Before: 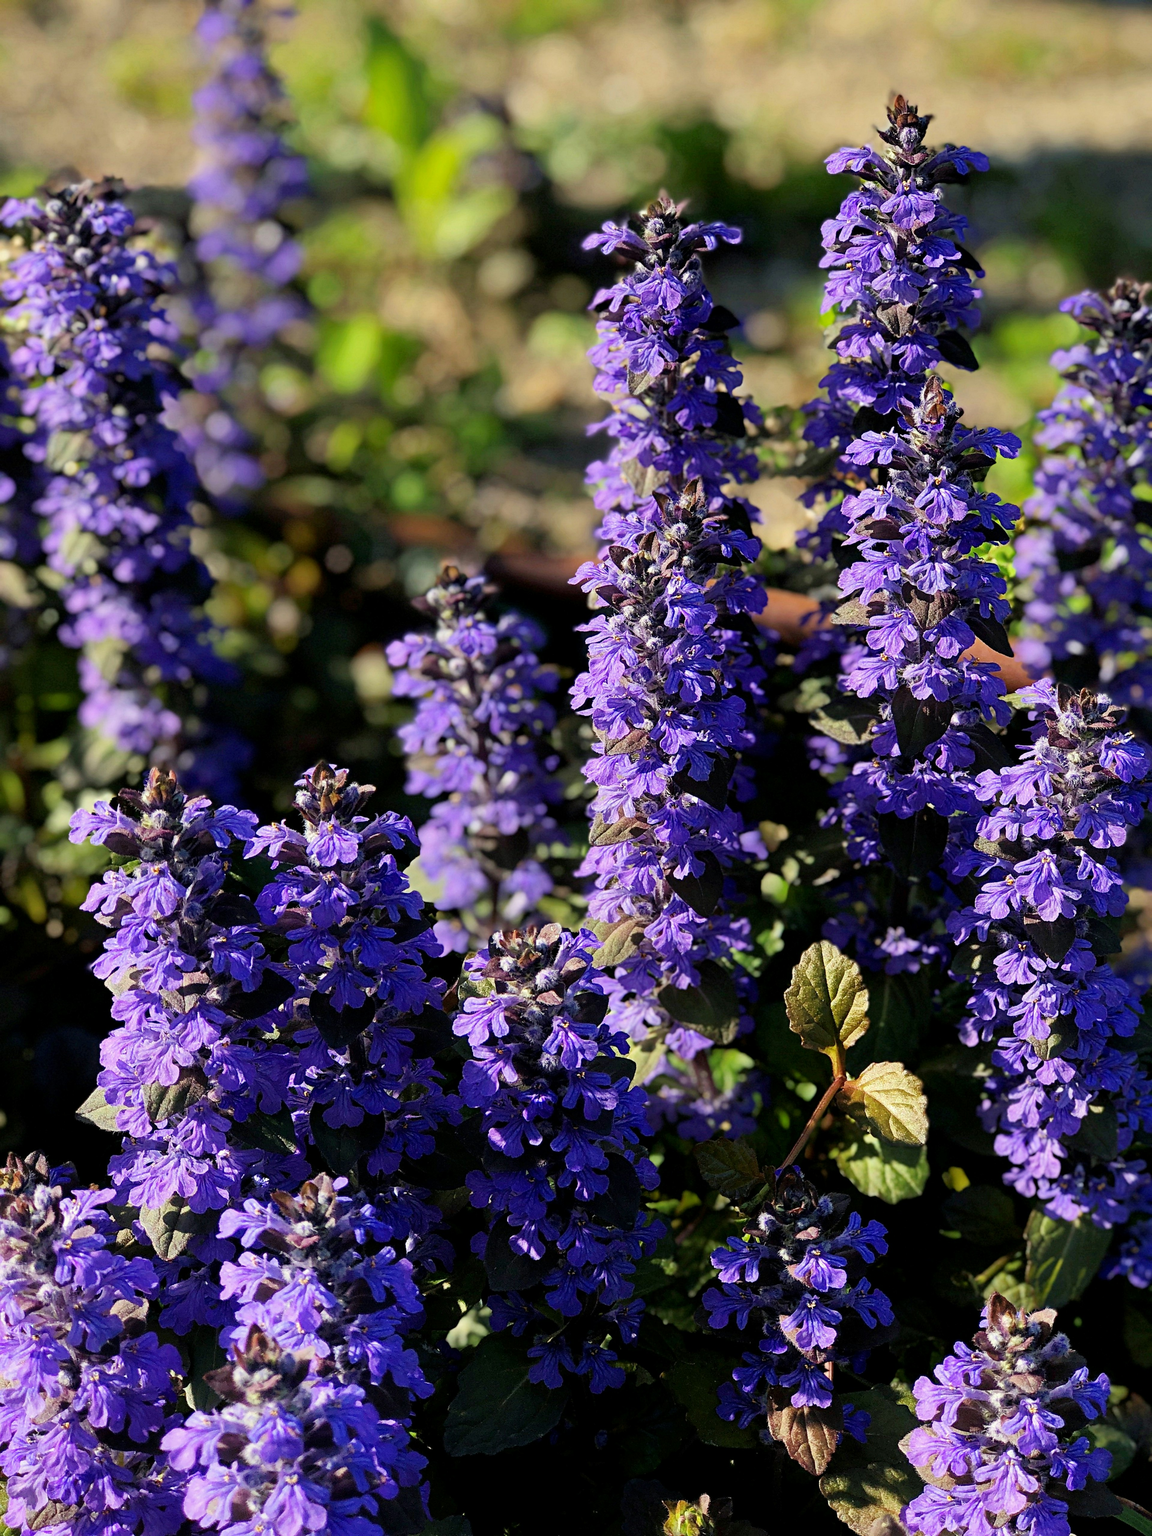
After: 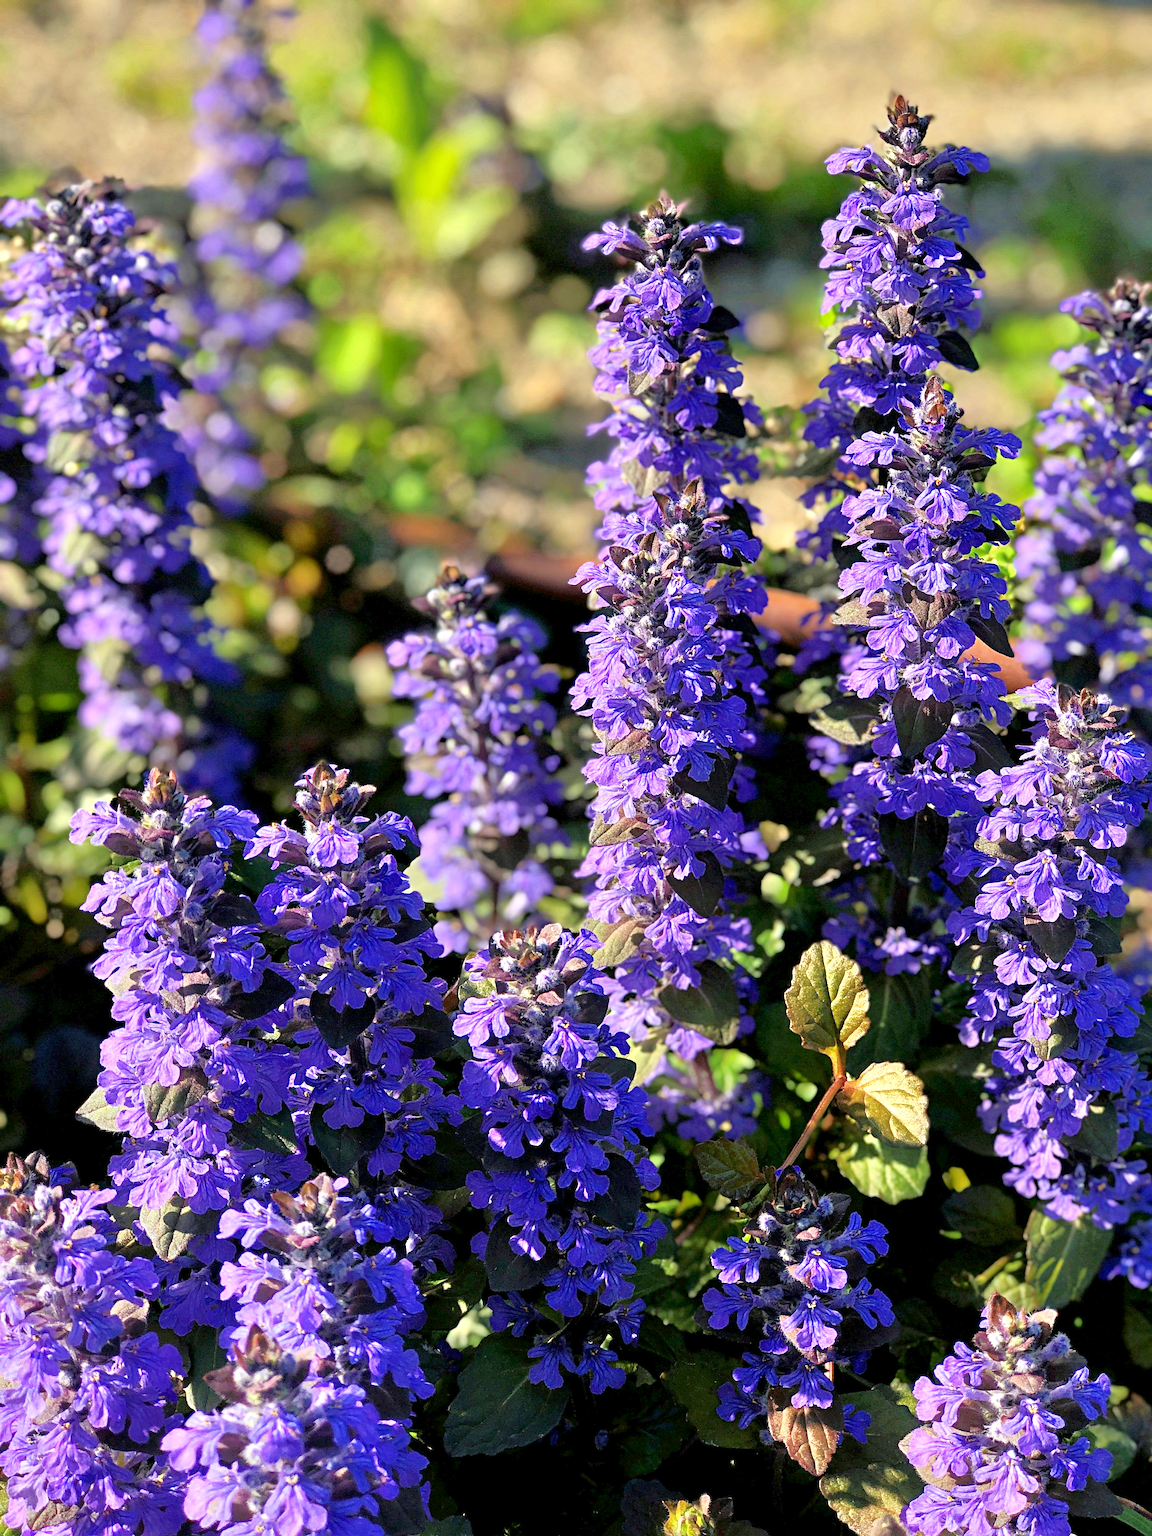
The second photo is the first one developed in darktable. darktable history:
tone equalizer: -8 EV 2 EV, -7 EV 1.99 EV, -6 EV 1.99 EV, -5 EV 1.96 EV, -4 EV 1.96 EV, -3 EV 1.5 EV, -2 EV 0.985 EV, -1 EV 0.514 EV
